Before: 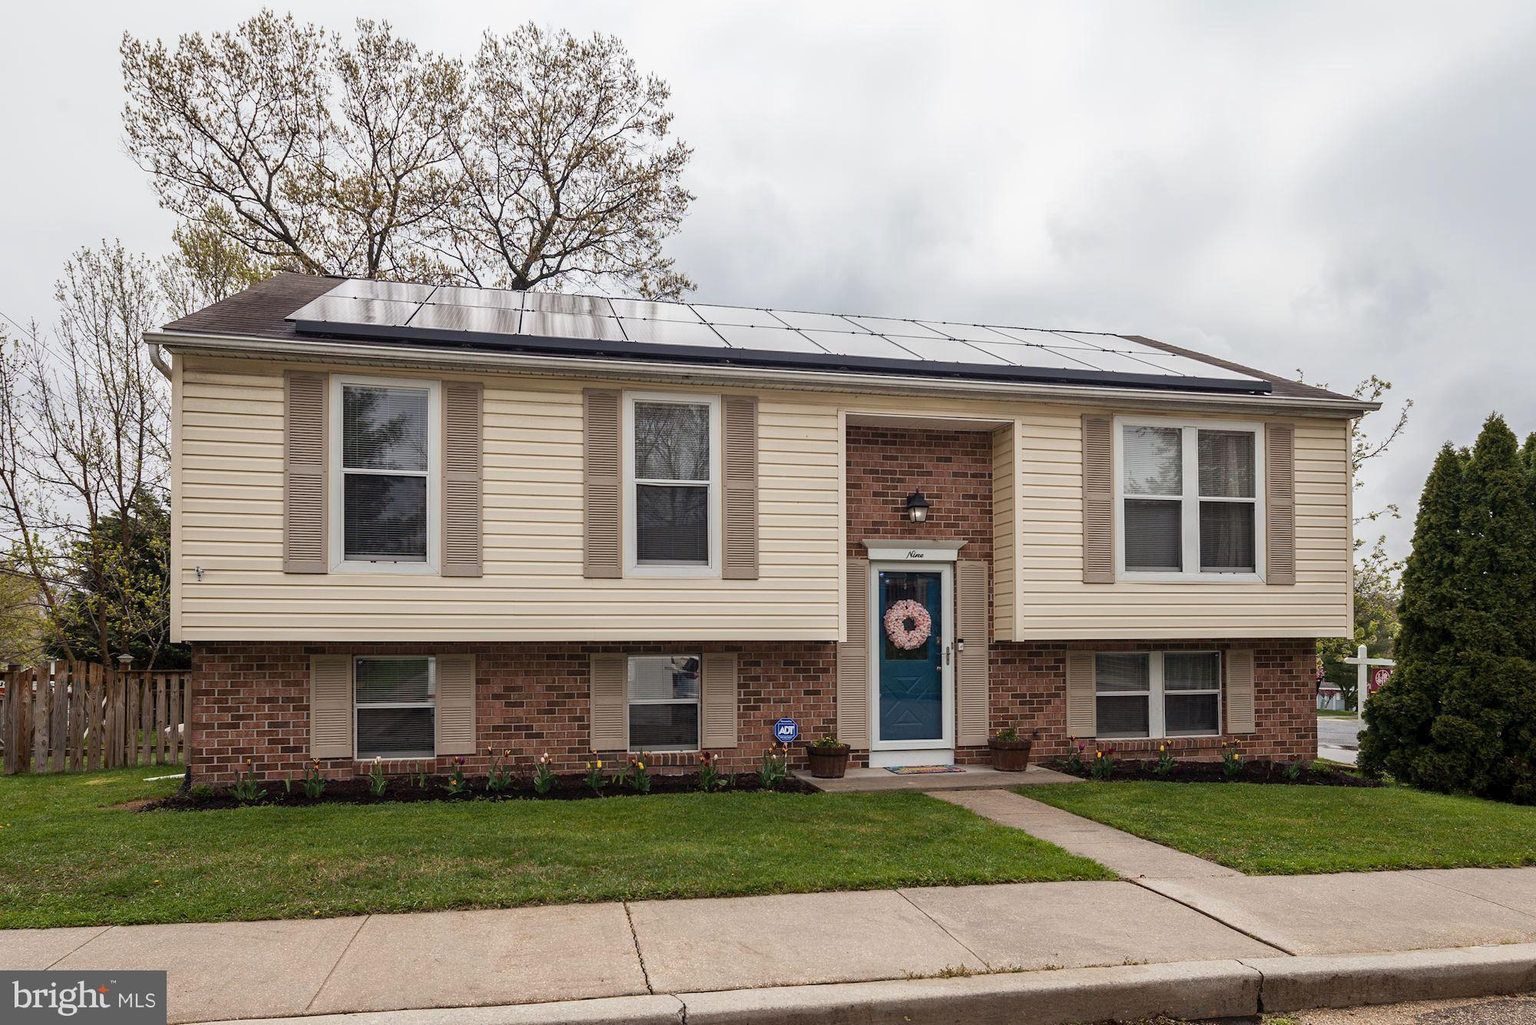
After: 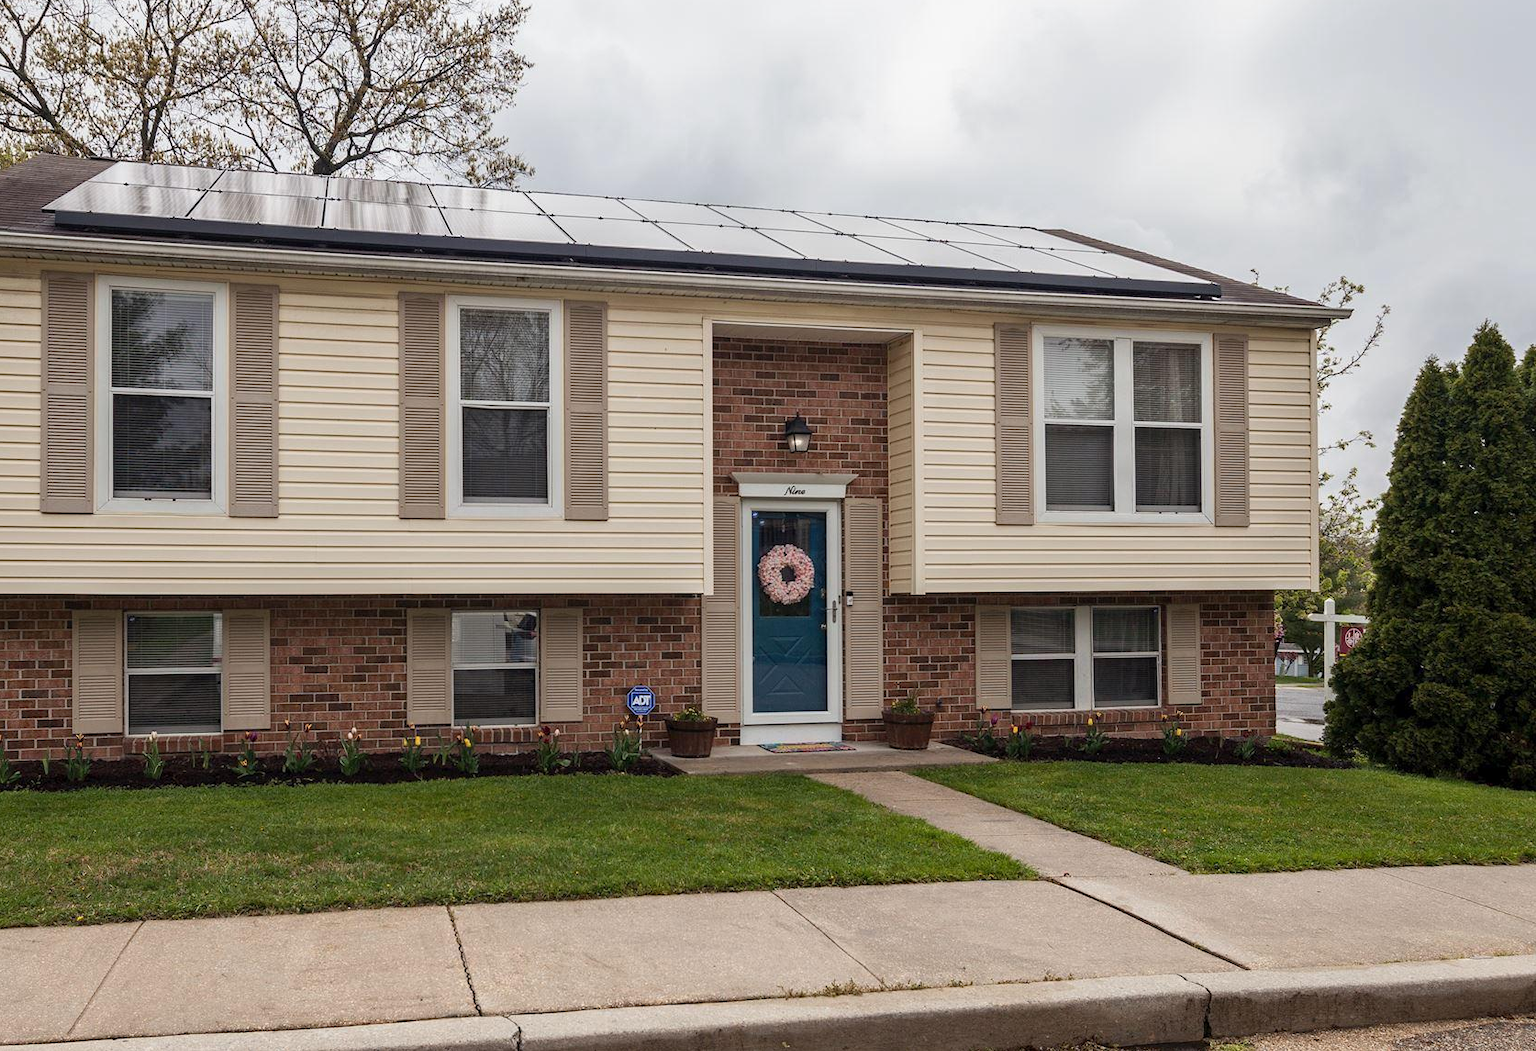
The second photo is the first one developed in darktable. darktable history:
crop: left 16.291%, top 14.077%
